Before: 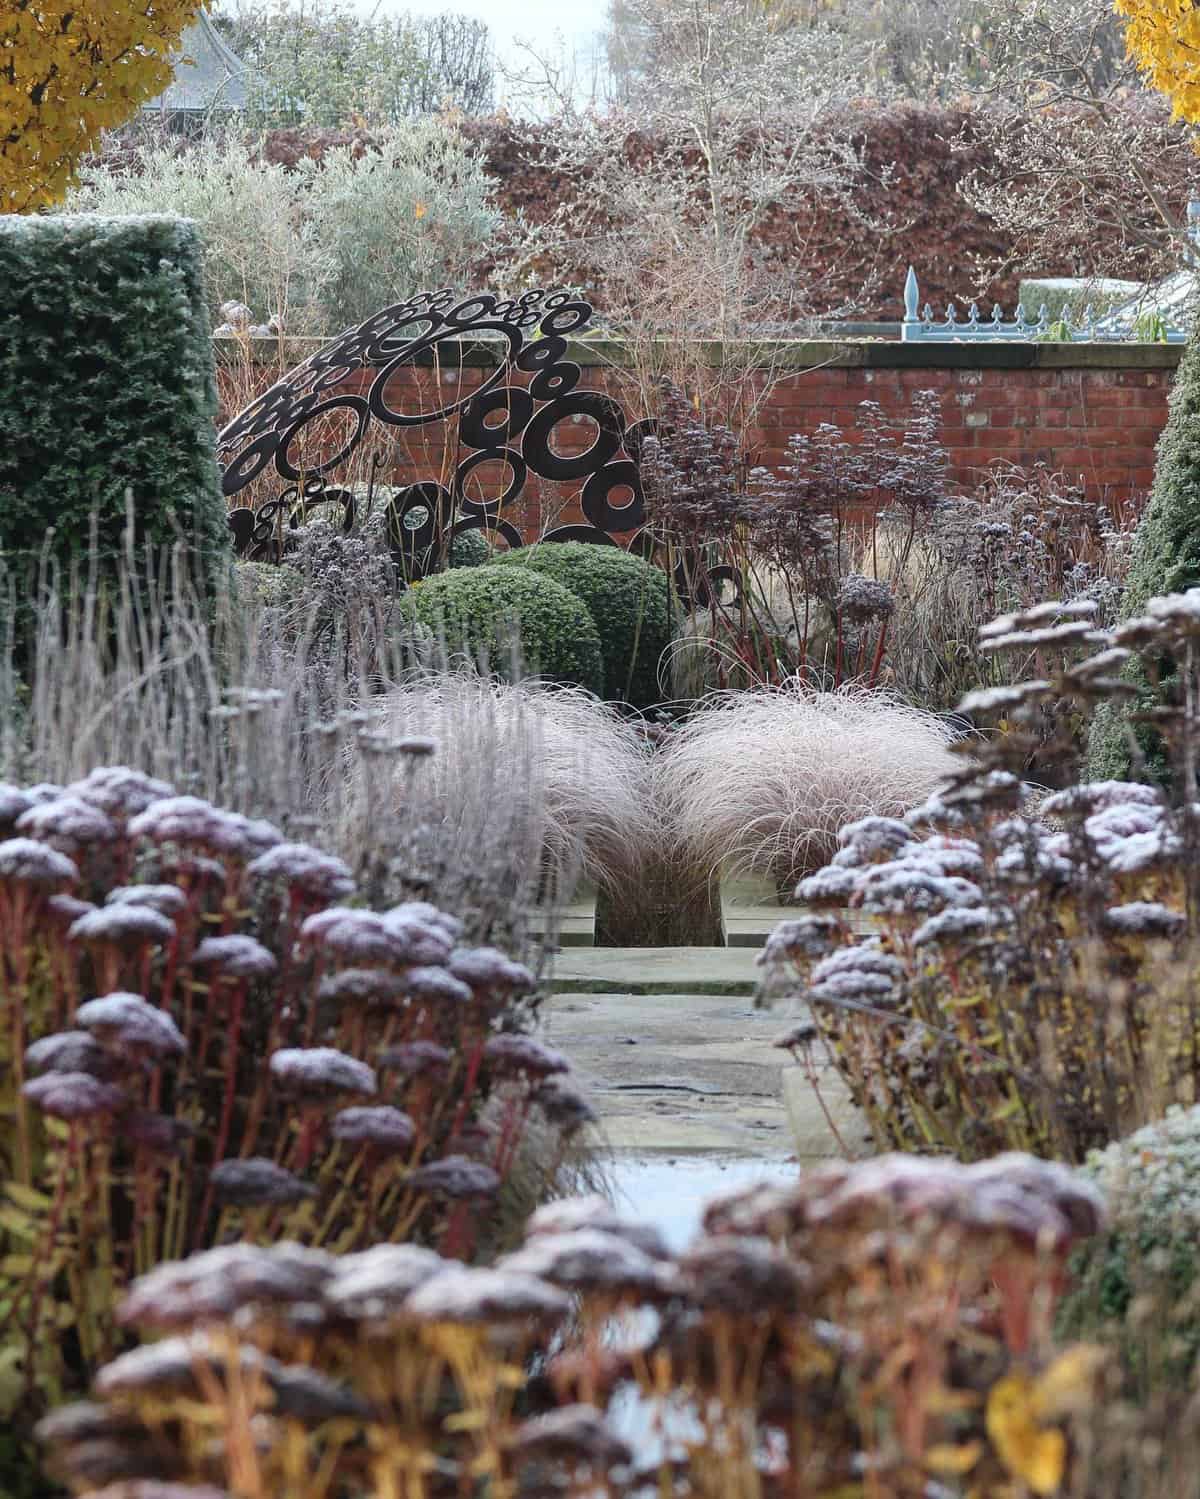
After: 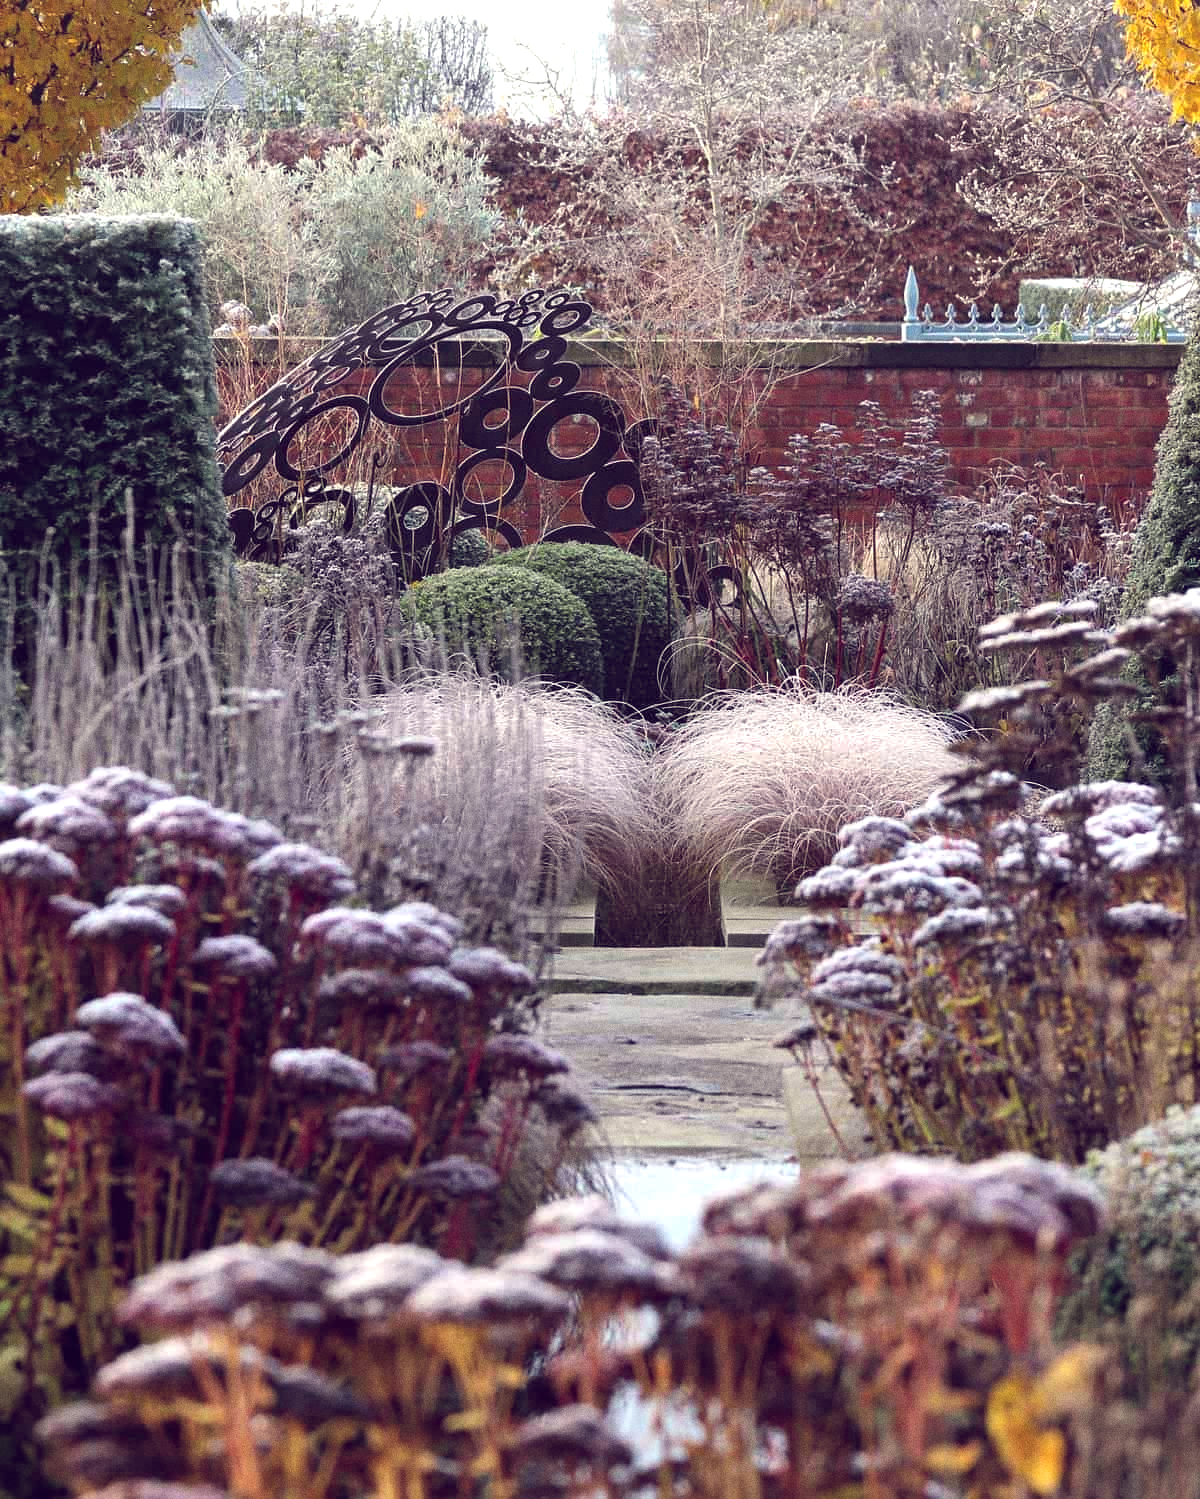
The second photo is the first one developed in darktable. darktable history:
grain: coarseness 0.09 ISO
color balance rgb: perceptual saturation grading › global saturation 3.7%, global vibrance 5.56%, contrast 3.24%
color balance: lift [1.001, 0.997, 0.99, 1.01], gamma [1.007, 1, 0.975, 1.025], gain [1, 1.065, 1.052, 0.935], contrast 13.25%
